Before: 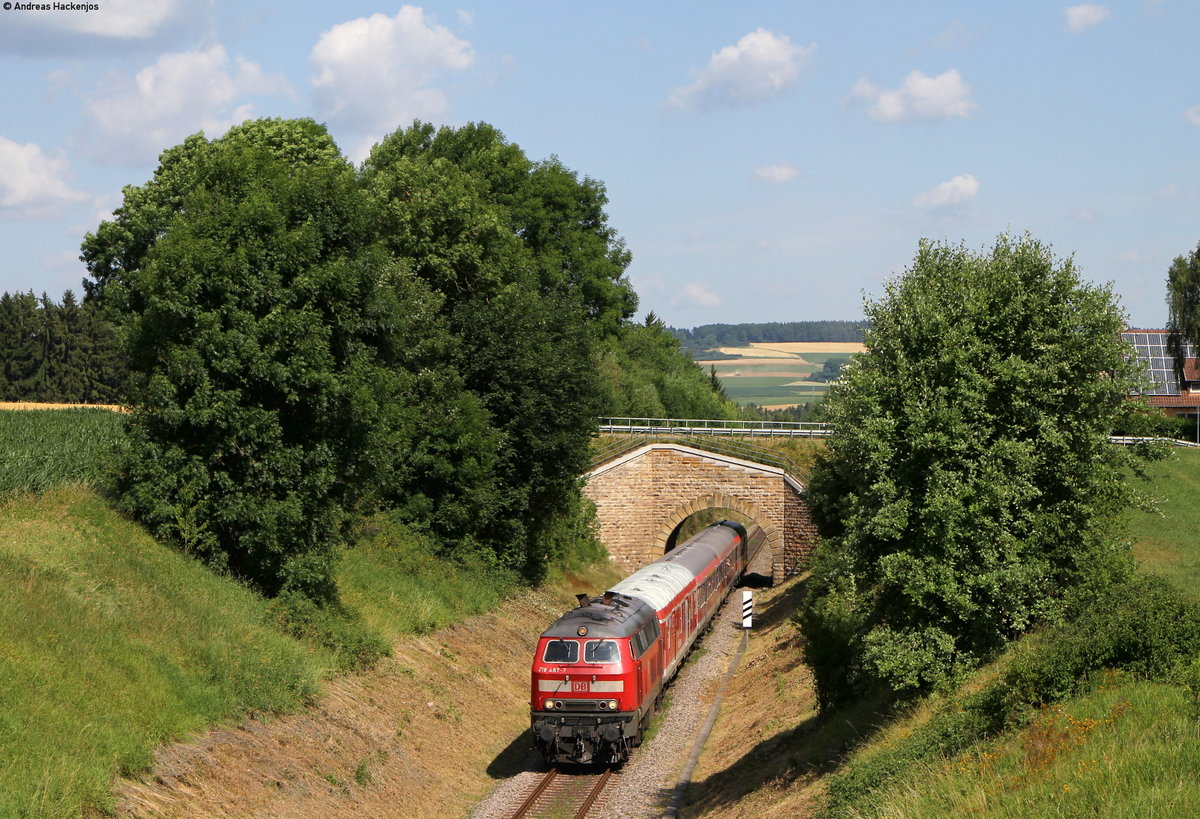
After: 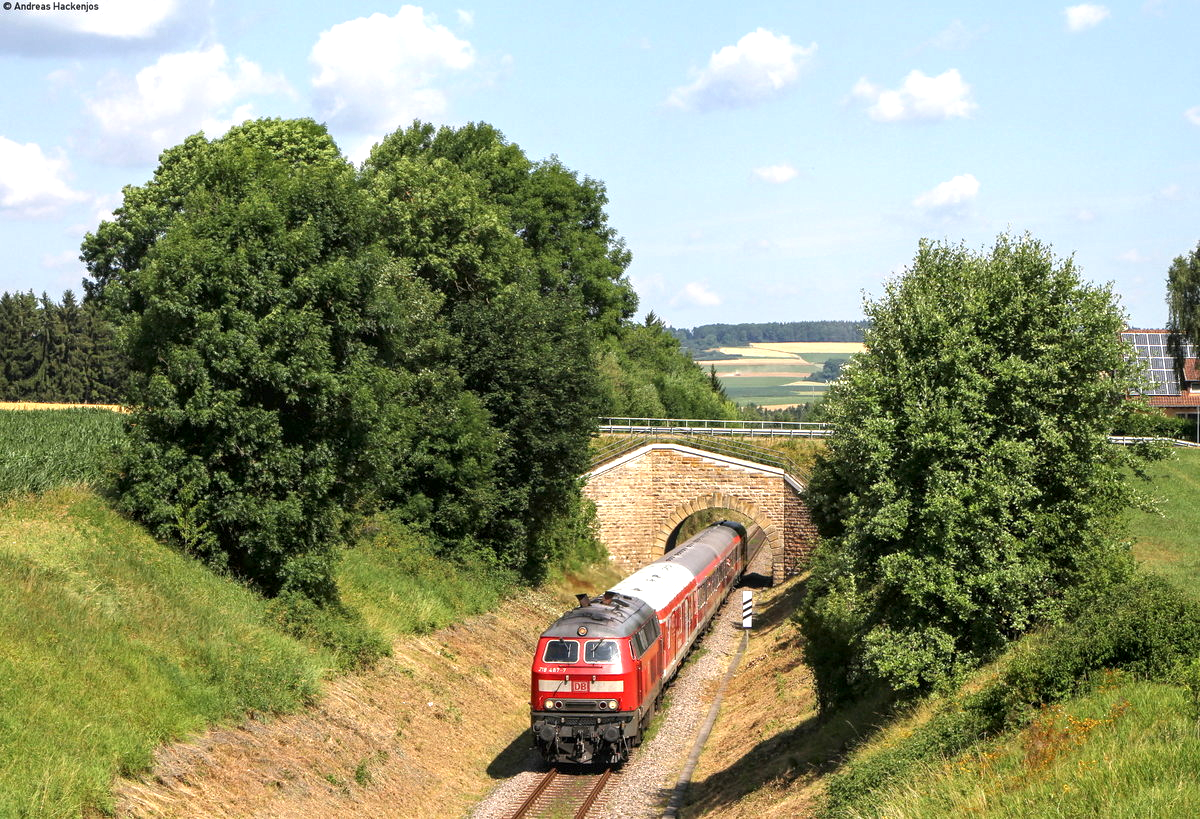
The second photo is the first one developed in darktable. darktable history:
exposure: black level correction 0, exposure 0.695 EV, compensate exposure bias true, compensate highlight preservation false
local contrast: on, module defaults
